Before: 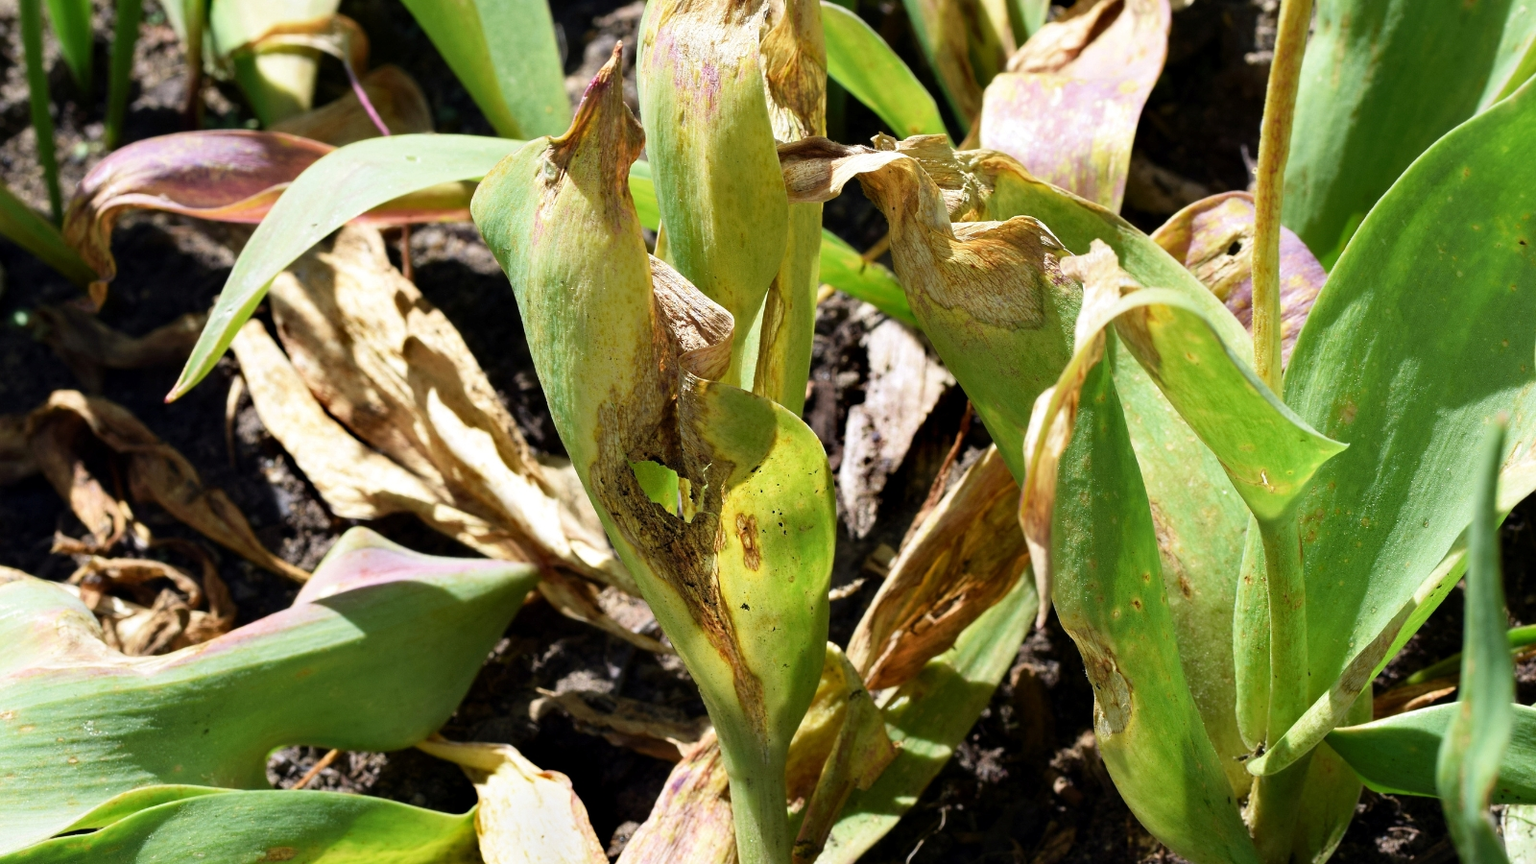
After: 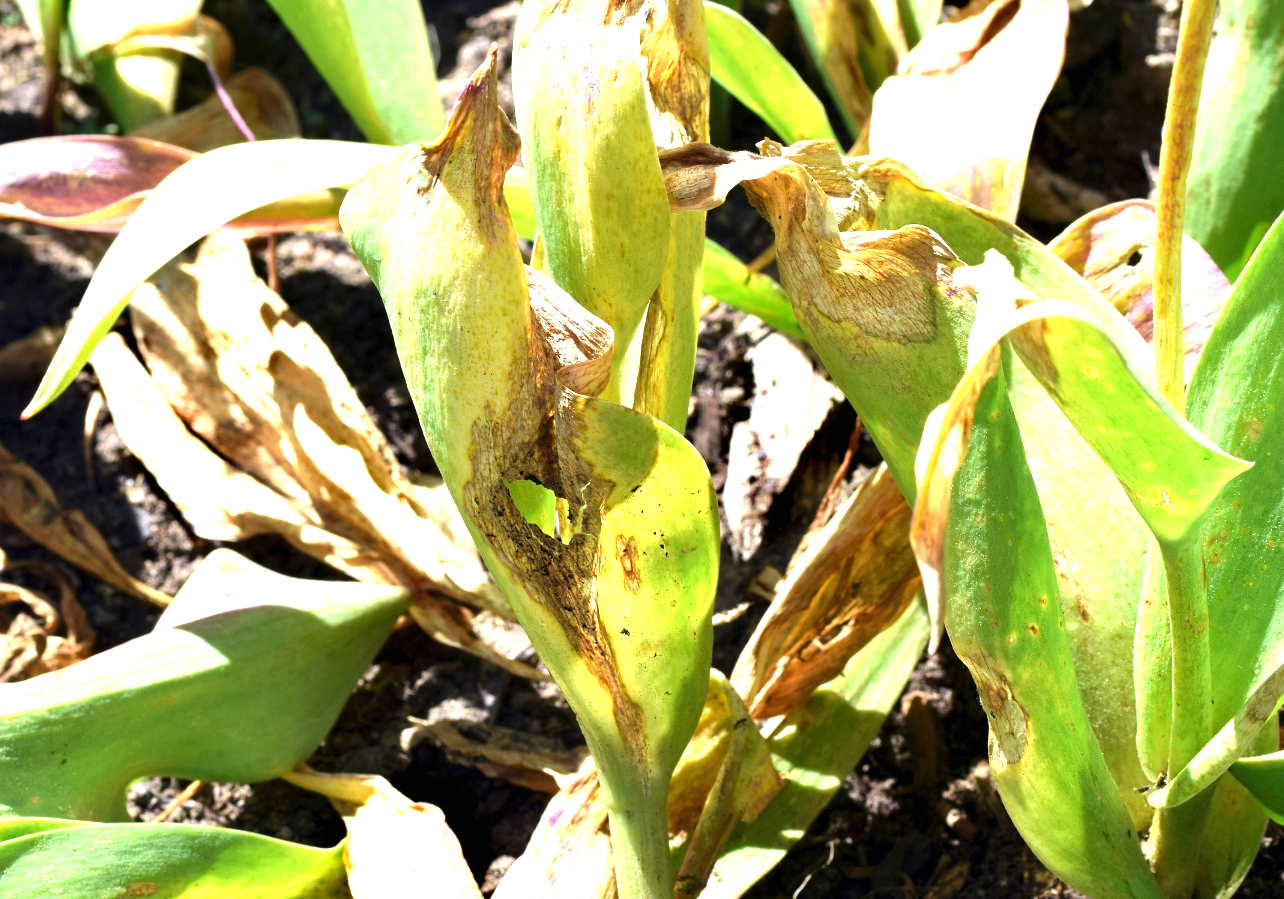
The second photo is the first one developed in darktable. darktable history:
exposure: black level correction 0, exposure 1.199 EV, compensate highlight preservation false
crop and rotate: left 9.493%, right 10.216%
